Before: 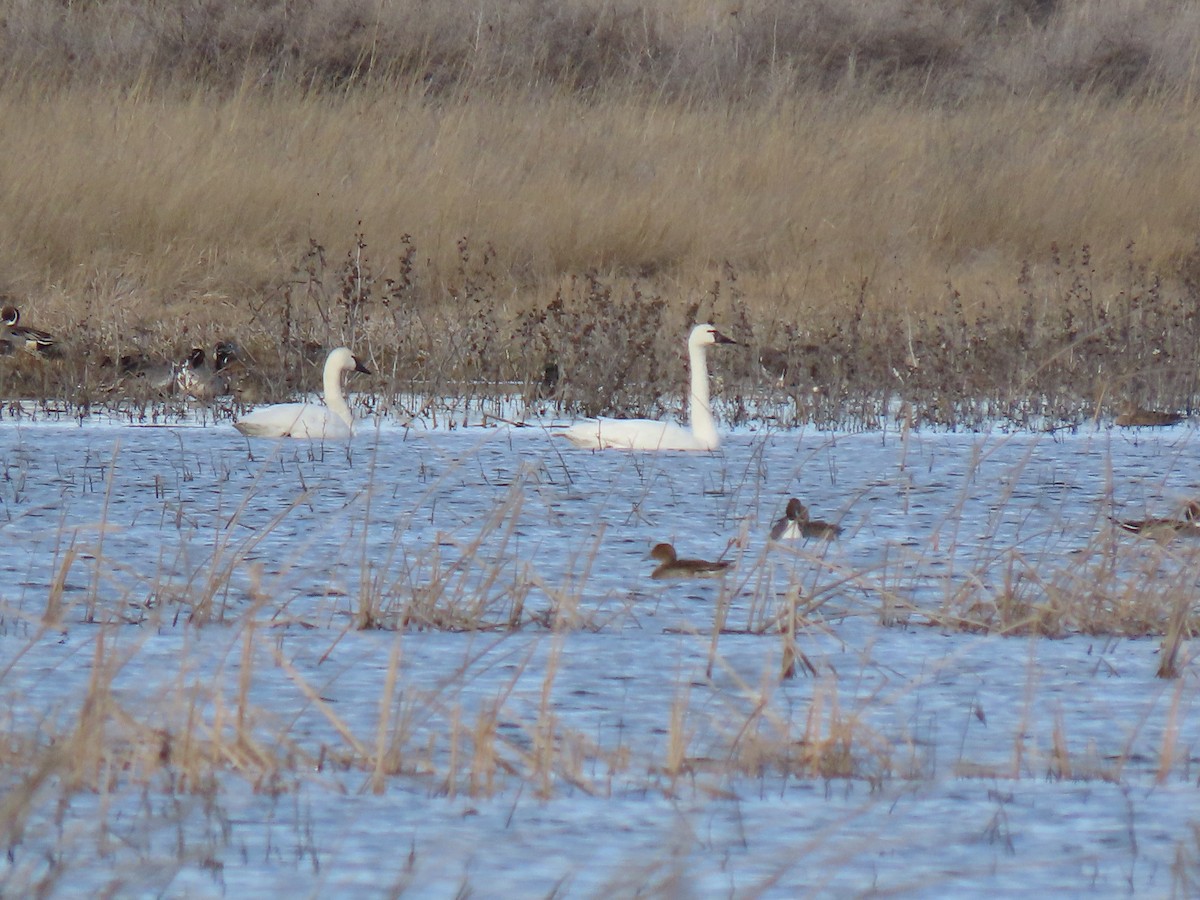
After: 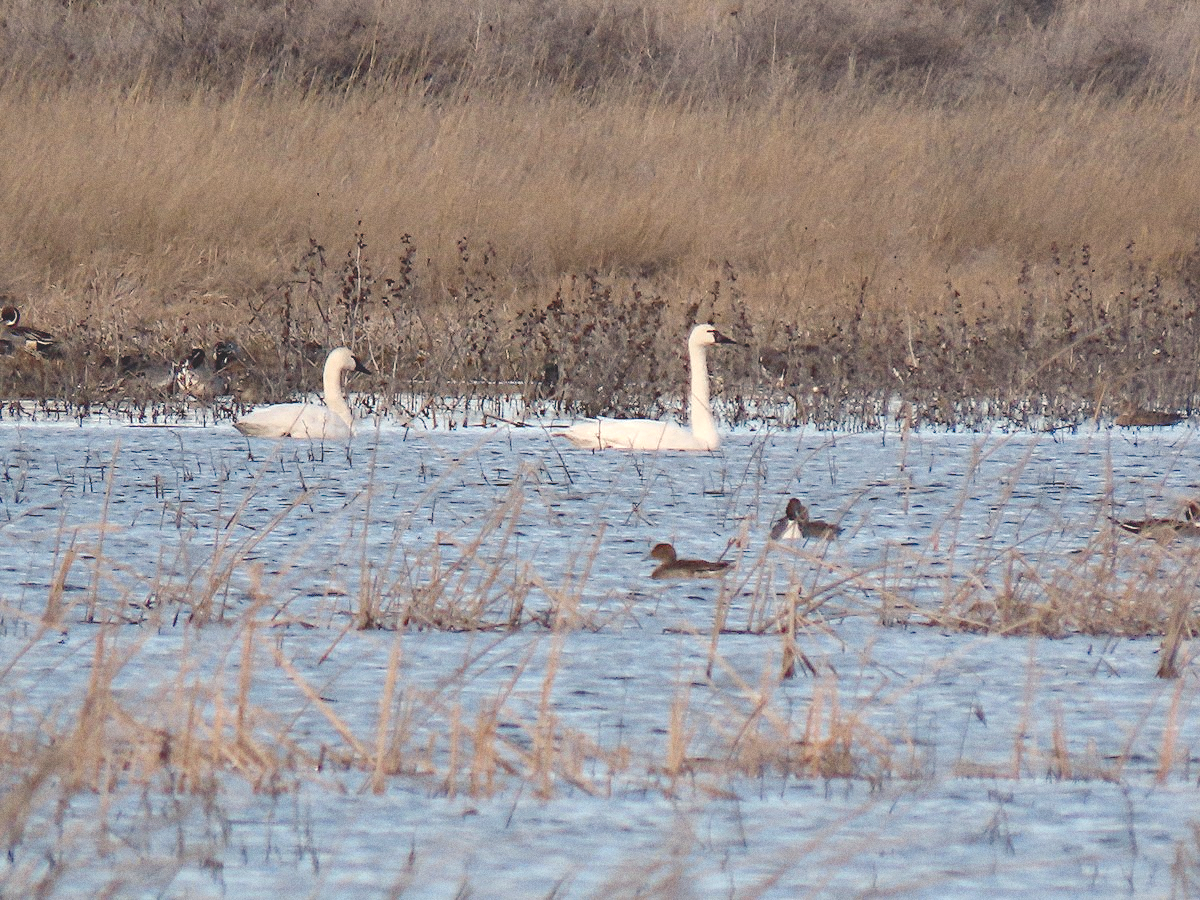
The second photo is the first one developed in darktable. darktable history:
contrast equalizer "negative clarity": octaves 7, y [[0.6 ×6], [0.55 ×6], [0 ×6], [0 ×6], [0 ×6]], mix -0.2
diffuse or sharpen "_builtin_sharpen demosaicing | AA filter": edge sensitivity 1, 1st order anisotropy 100%, 2nd order anisotropy 100%, 3rd order anisotropy 100%, 4th order anisotropy 100%, 1st order speed -25%, 2nd order speed -25%, 3rd order speed -25%, 4th order speed -25%
diffuse or sharpen "bloom 10%": radius span 32, 1st order speed 50%, 2nd order speed 50%, 3rd order speed 50%, 4th order speed 50% | blend: blend mode normal, opacity 10%; mask: uniform (no mask)
grain "film": coarseness 0.09 ISO
rgb primaries "creative|film": red hue 0.019, red purity 0.907, green hue 0.07, green purity 0.883, blue hue -0.093, blue purity 0.96
tone equalizer "_builtin_contrast tone curve | soft": -8 EV -0.417 EV, -7 EV -0.389 EV, -6 EV -0.333 EV, -5 EV -0.222 EV, -3 EV 0.222 EV, -2 EV 0.333 EV, -1 EV 0.389 EV, +0 EV 0.417 EV, edges refinement/feathering 500, mask exposure compensation -1.57 EV, preserve details no
color balance rgb "creative|film": shadows lift › chroma 2%, shadows lift › hue 247.2°, power › chroma 0.3%, power › hue 25.2°, highlights gain › chroma 3%, highlights gain › hue 60°, global offset › luminance 2%, perceptual saturation grading › global saturation 20%, perceptual saturation grading › highlights -20%, perceptual saturation grading › shadows 30%
